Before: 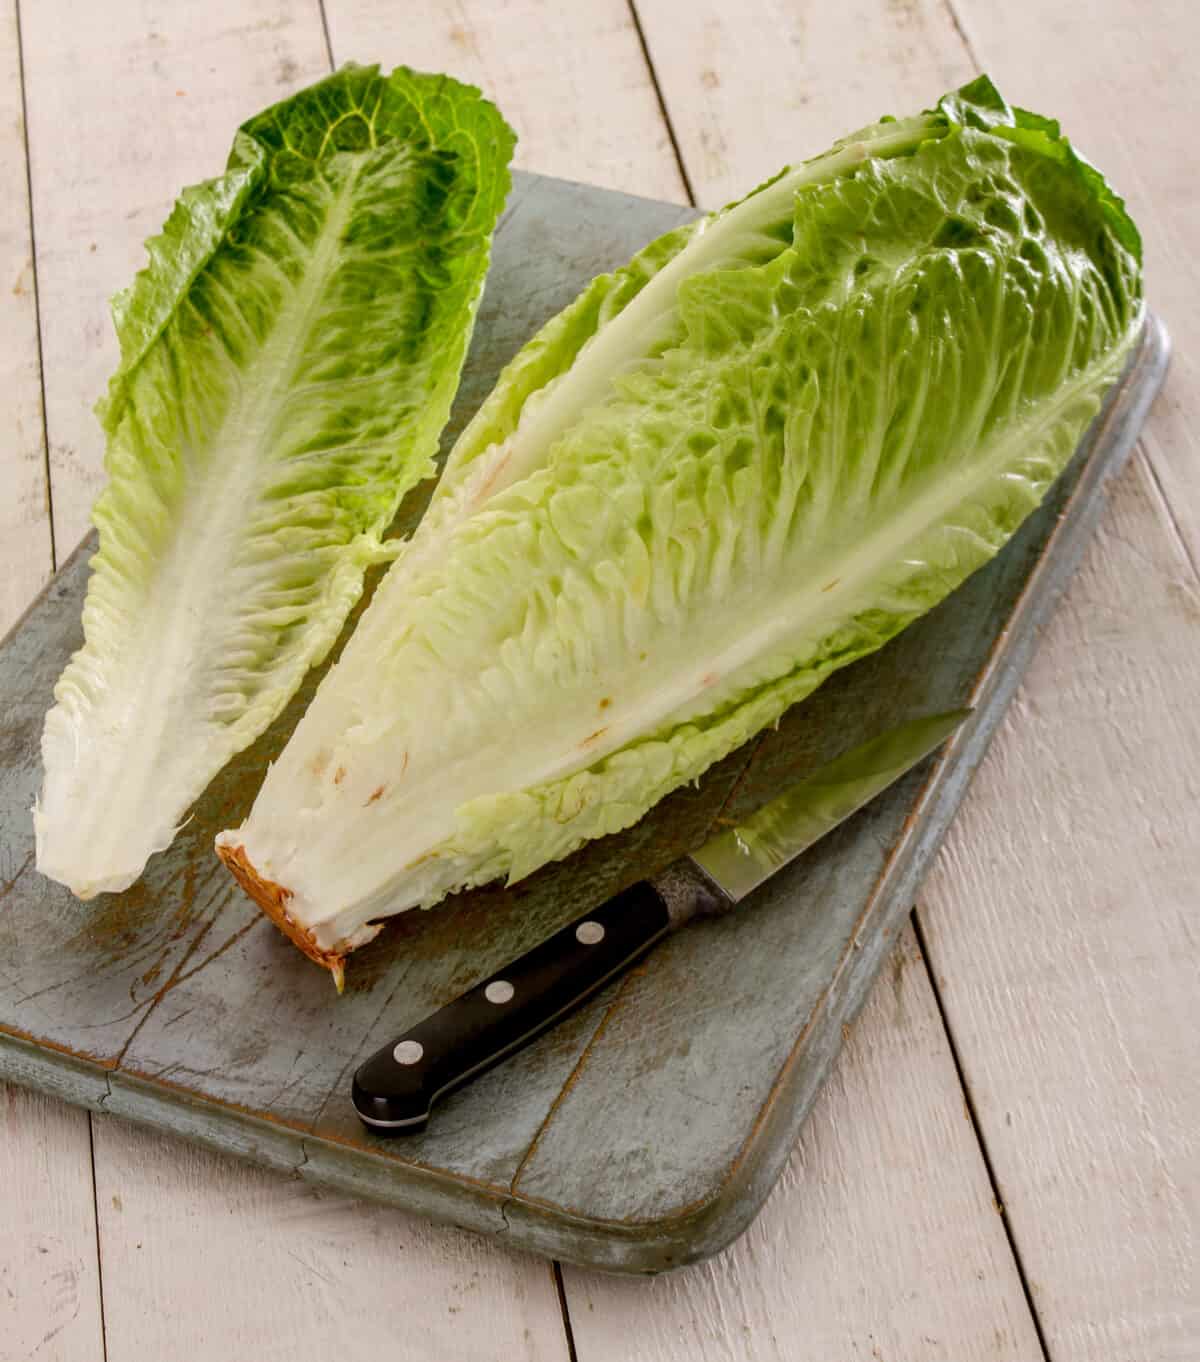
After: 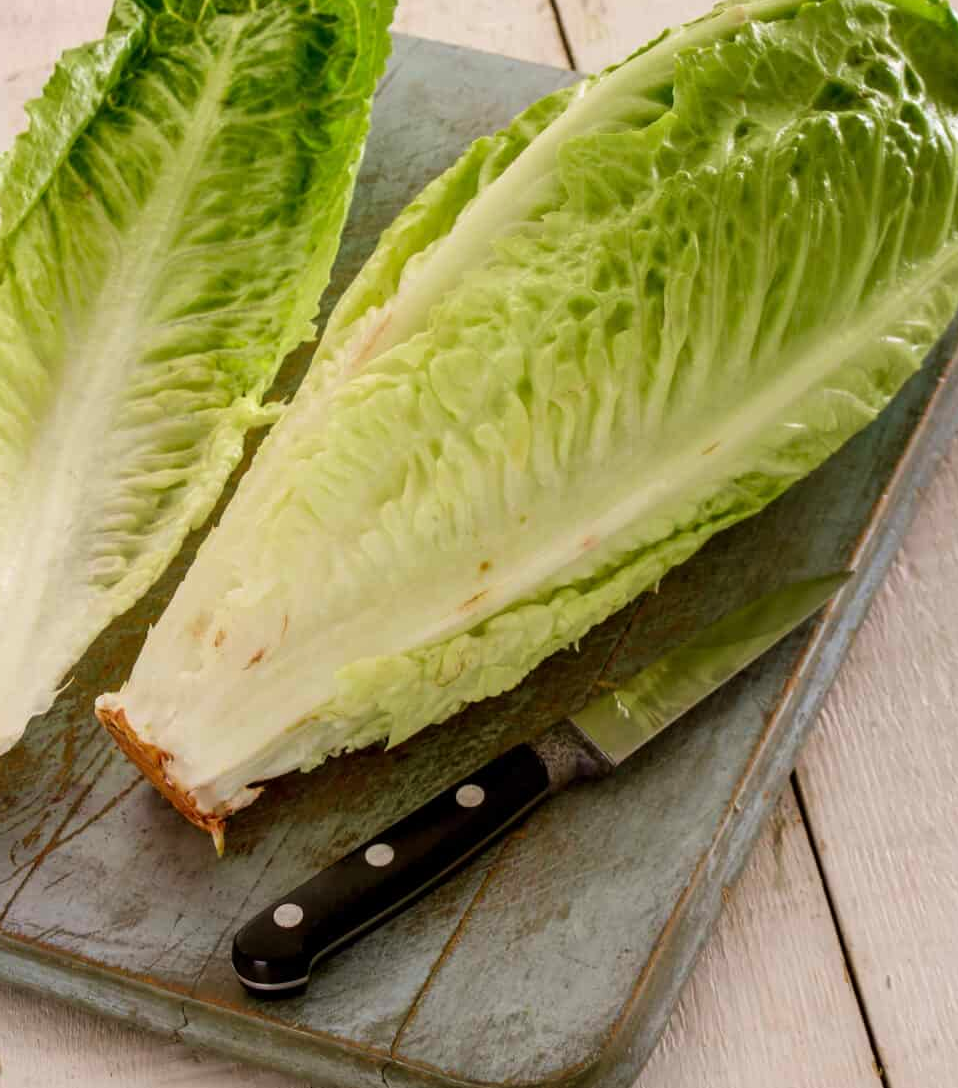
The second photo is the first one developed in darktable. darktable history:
crop and rotate: left 10.071%, top 10.071%, right 10.02%, bottom 10.02%
velvia: on, module defaults
